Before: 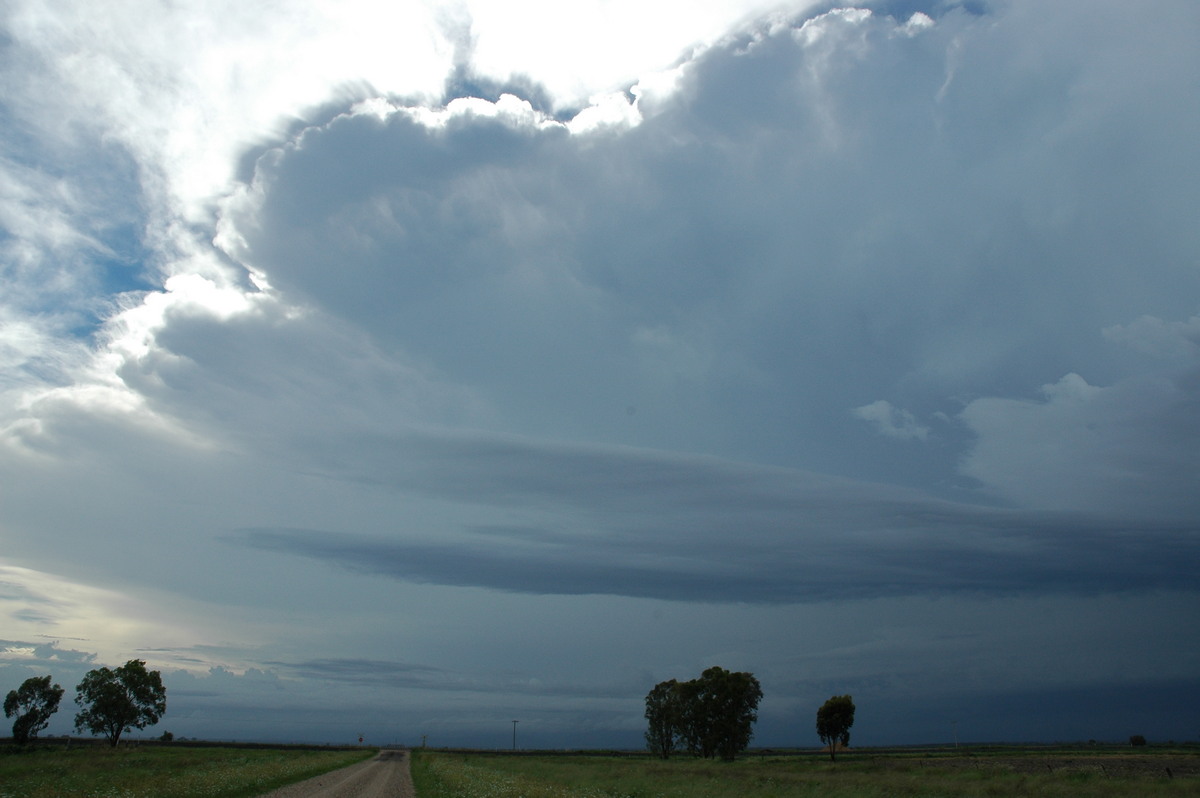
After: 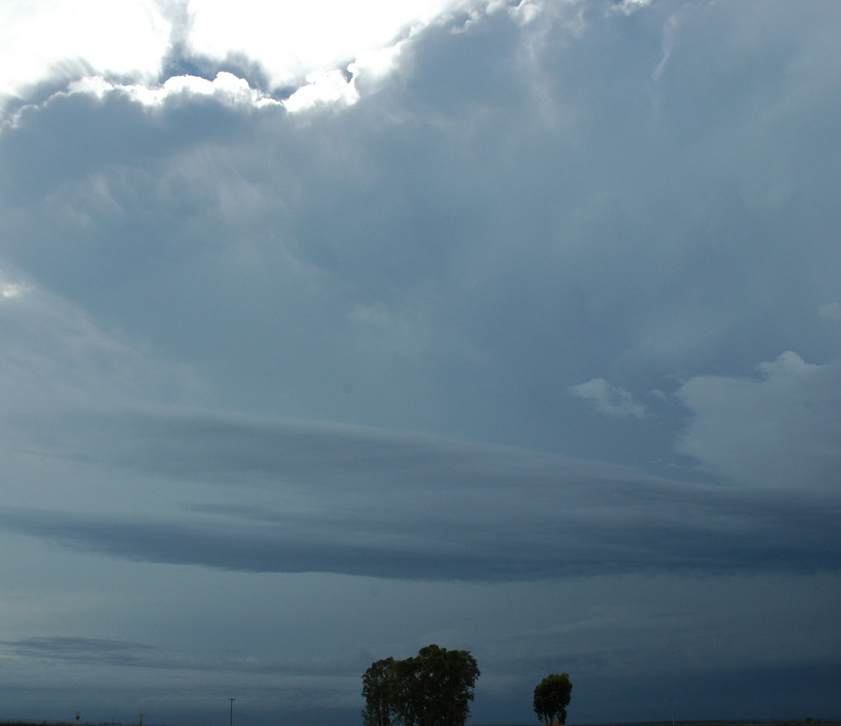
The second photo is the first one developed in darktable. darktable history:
crop and rotate: left 23.616%, top 2.797%, right 6.269%, bottom 6.184%
